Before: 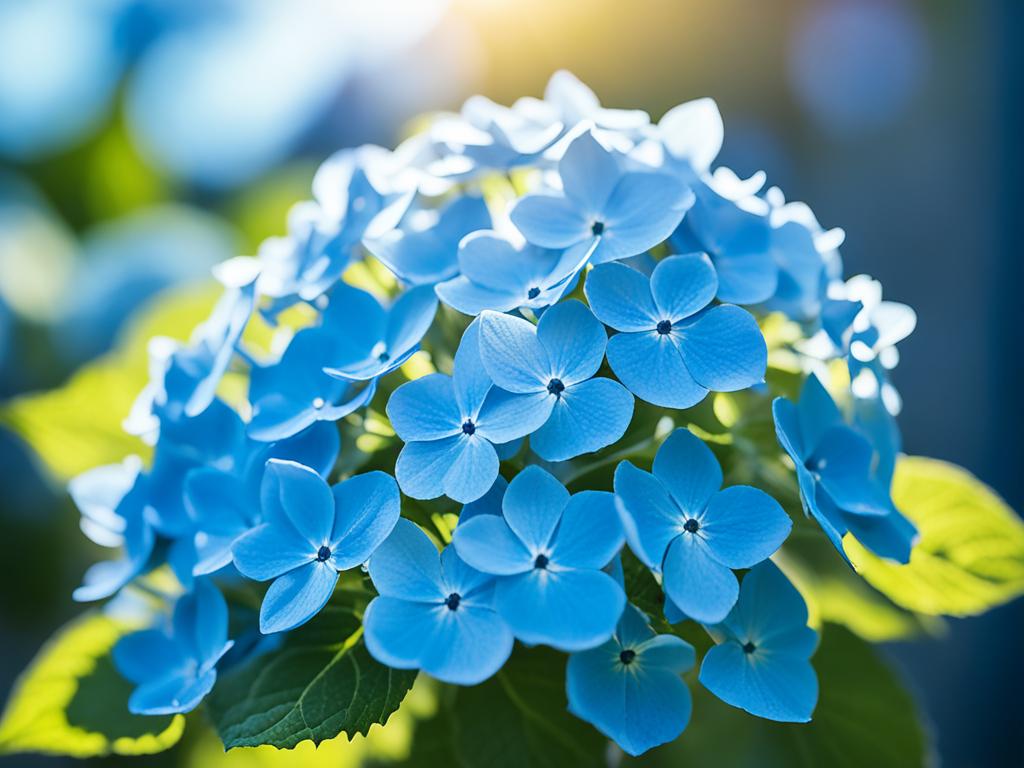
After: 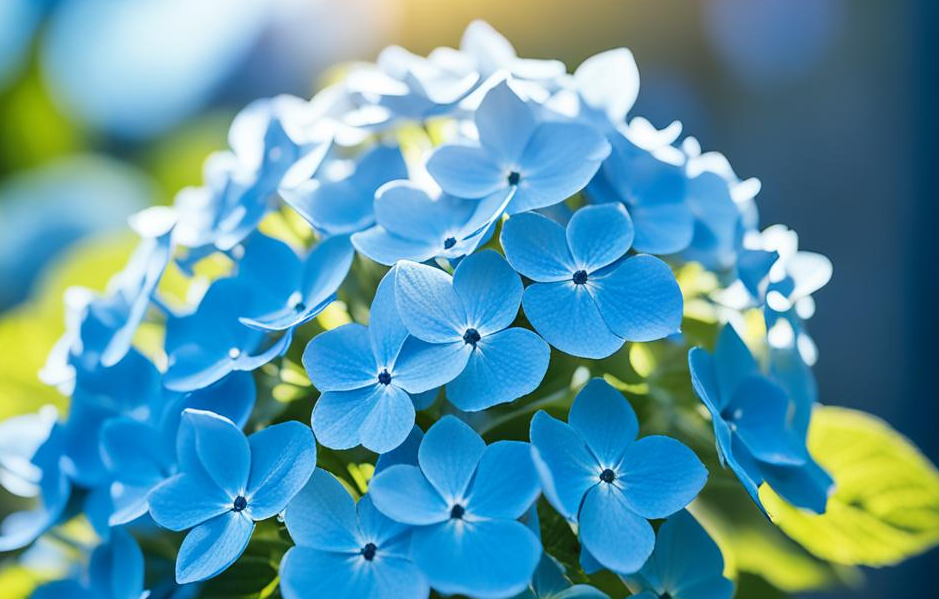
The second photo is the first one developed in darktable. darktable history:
crop: left 8.266%, top 6.623%, bottom 15.339%
